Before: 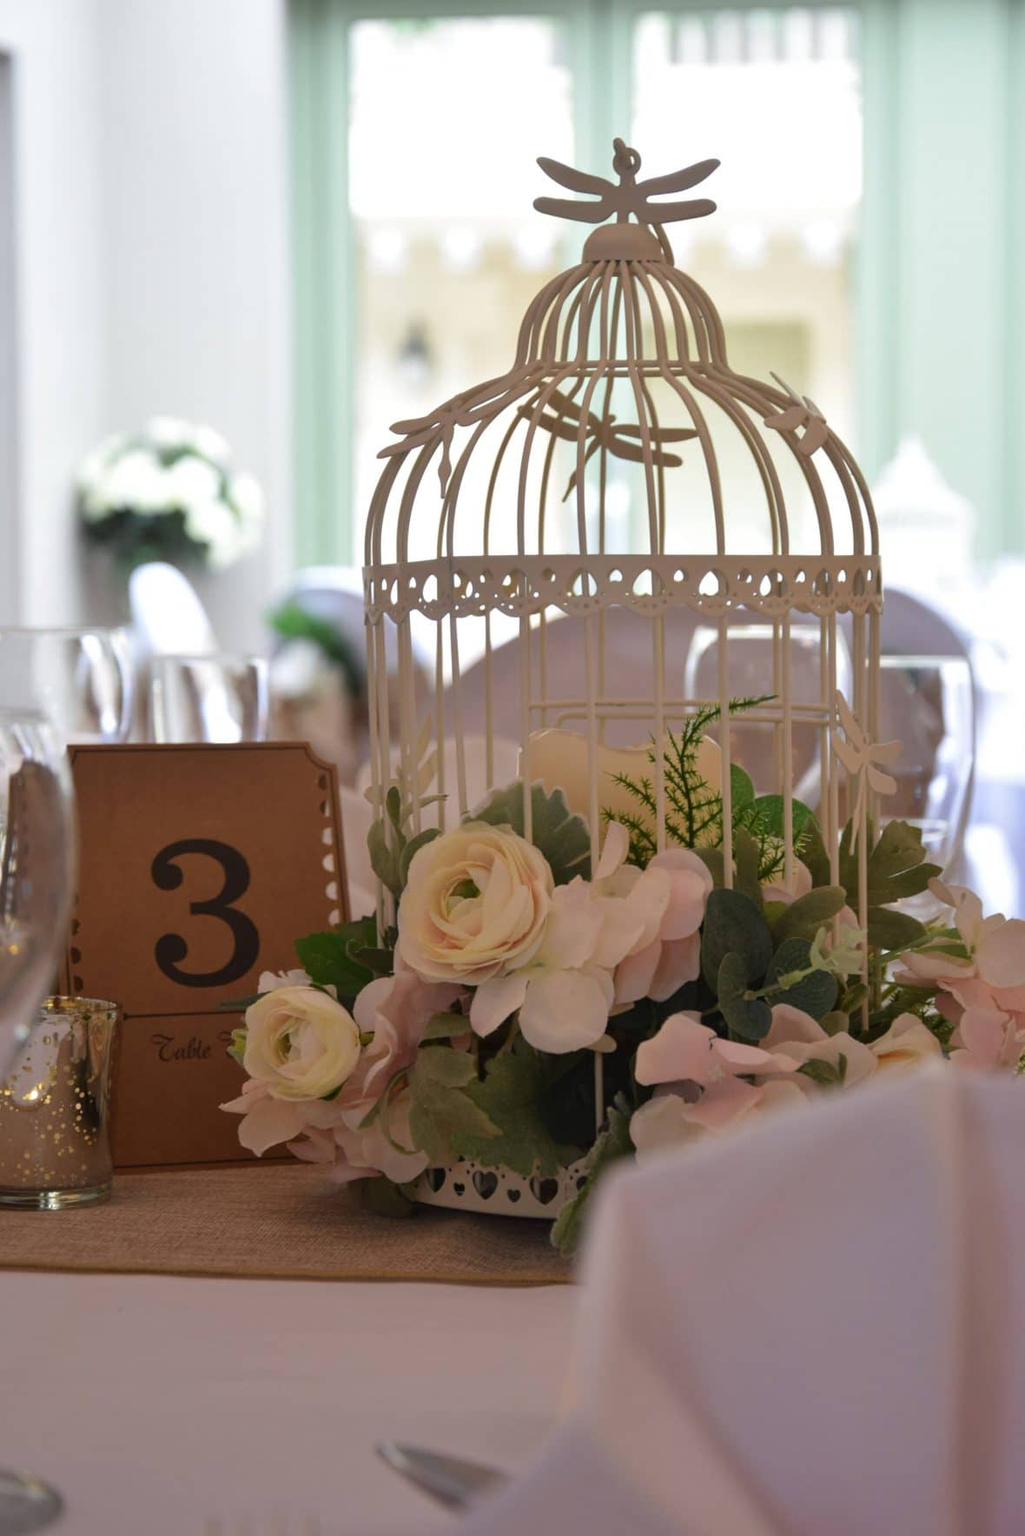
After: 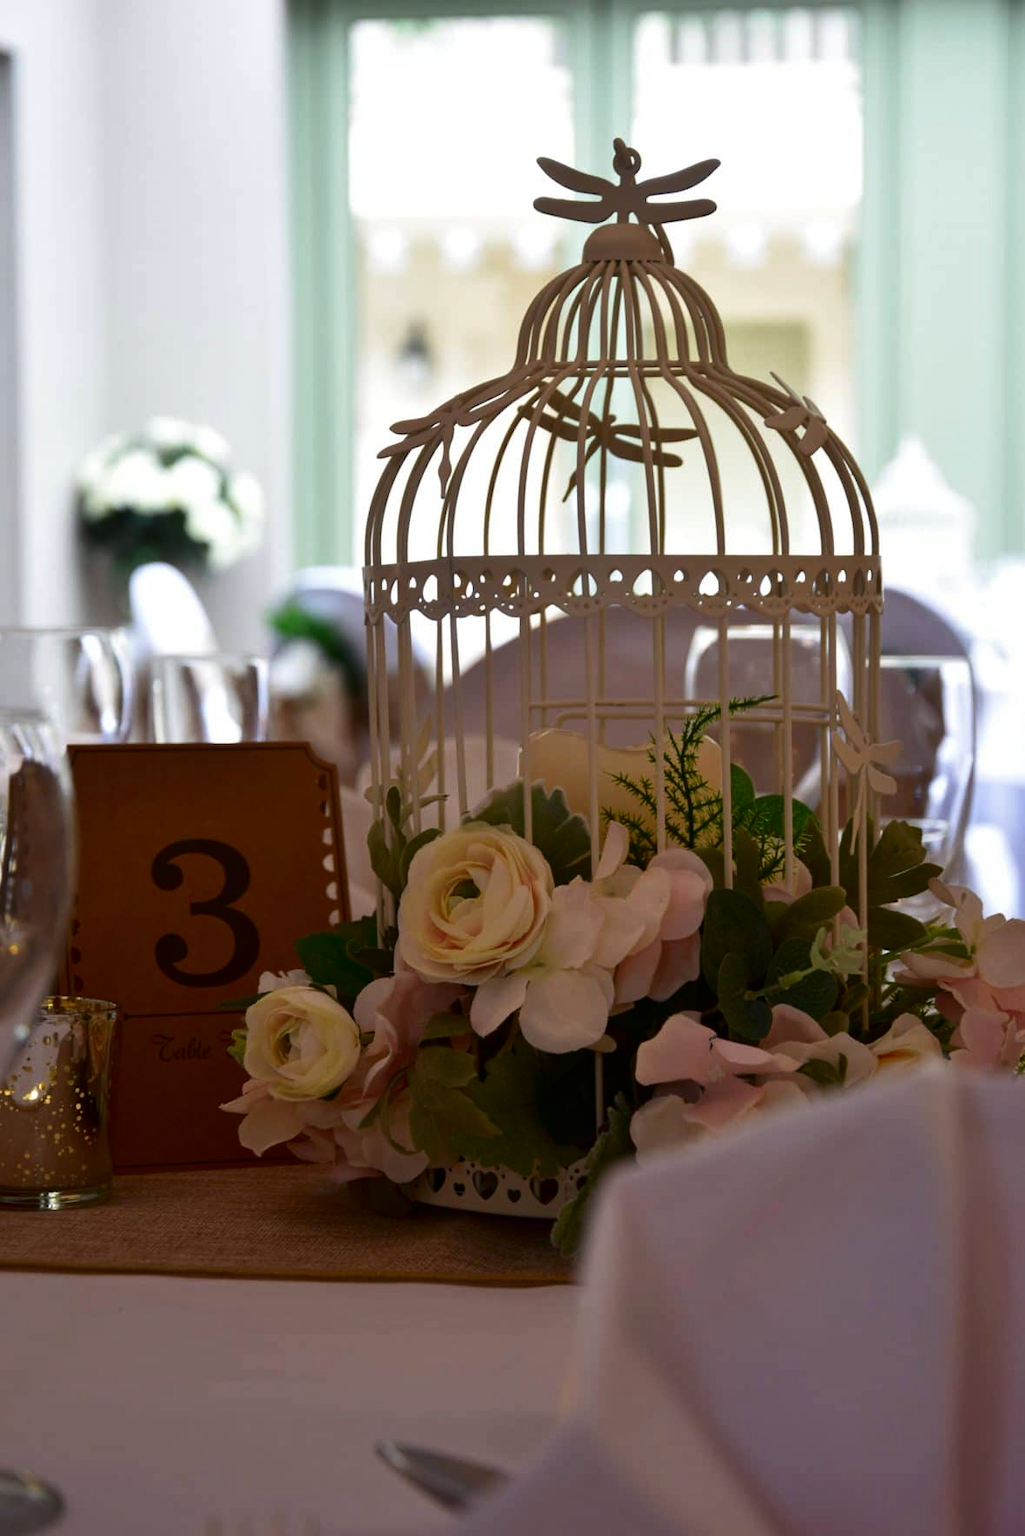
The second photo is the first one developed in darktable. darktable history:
contrast brightness saturation: contrast 0.128, brightness -0.242, saturation 0.135
